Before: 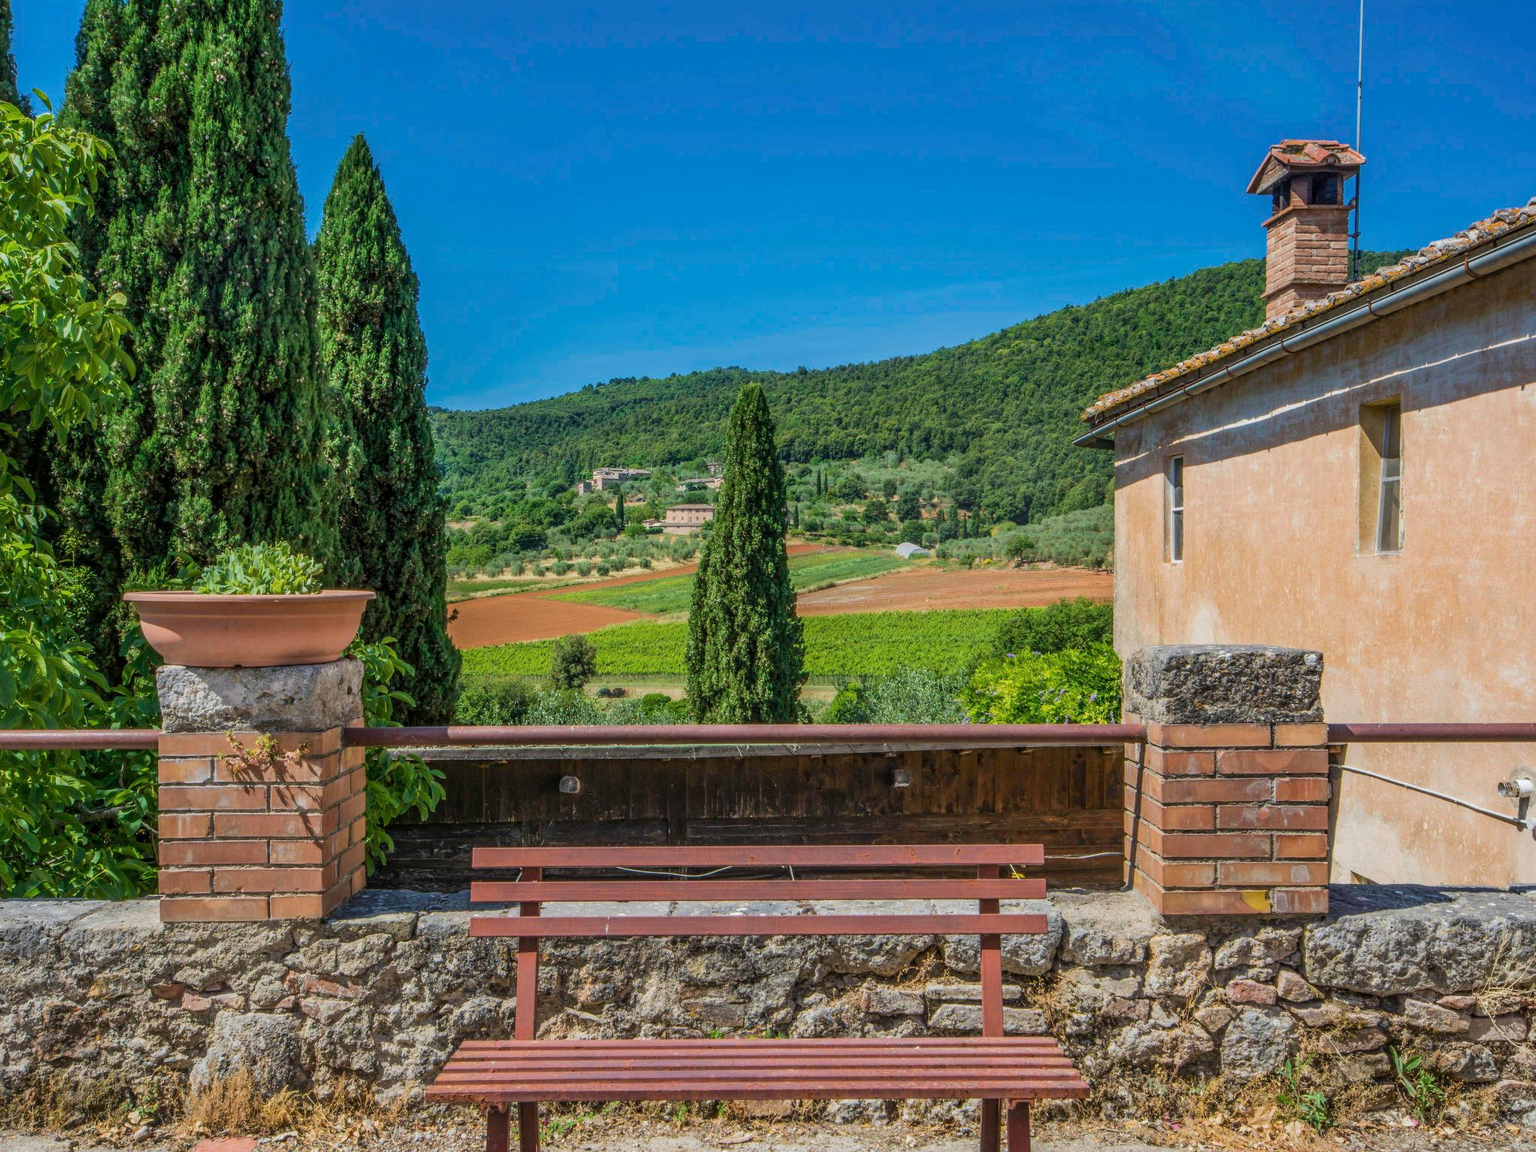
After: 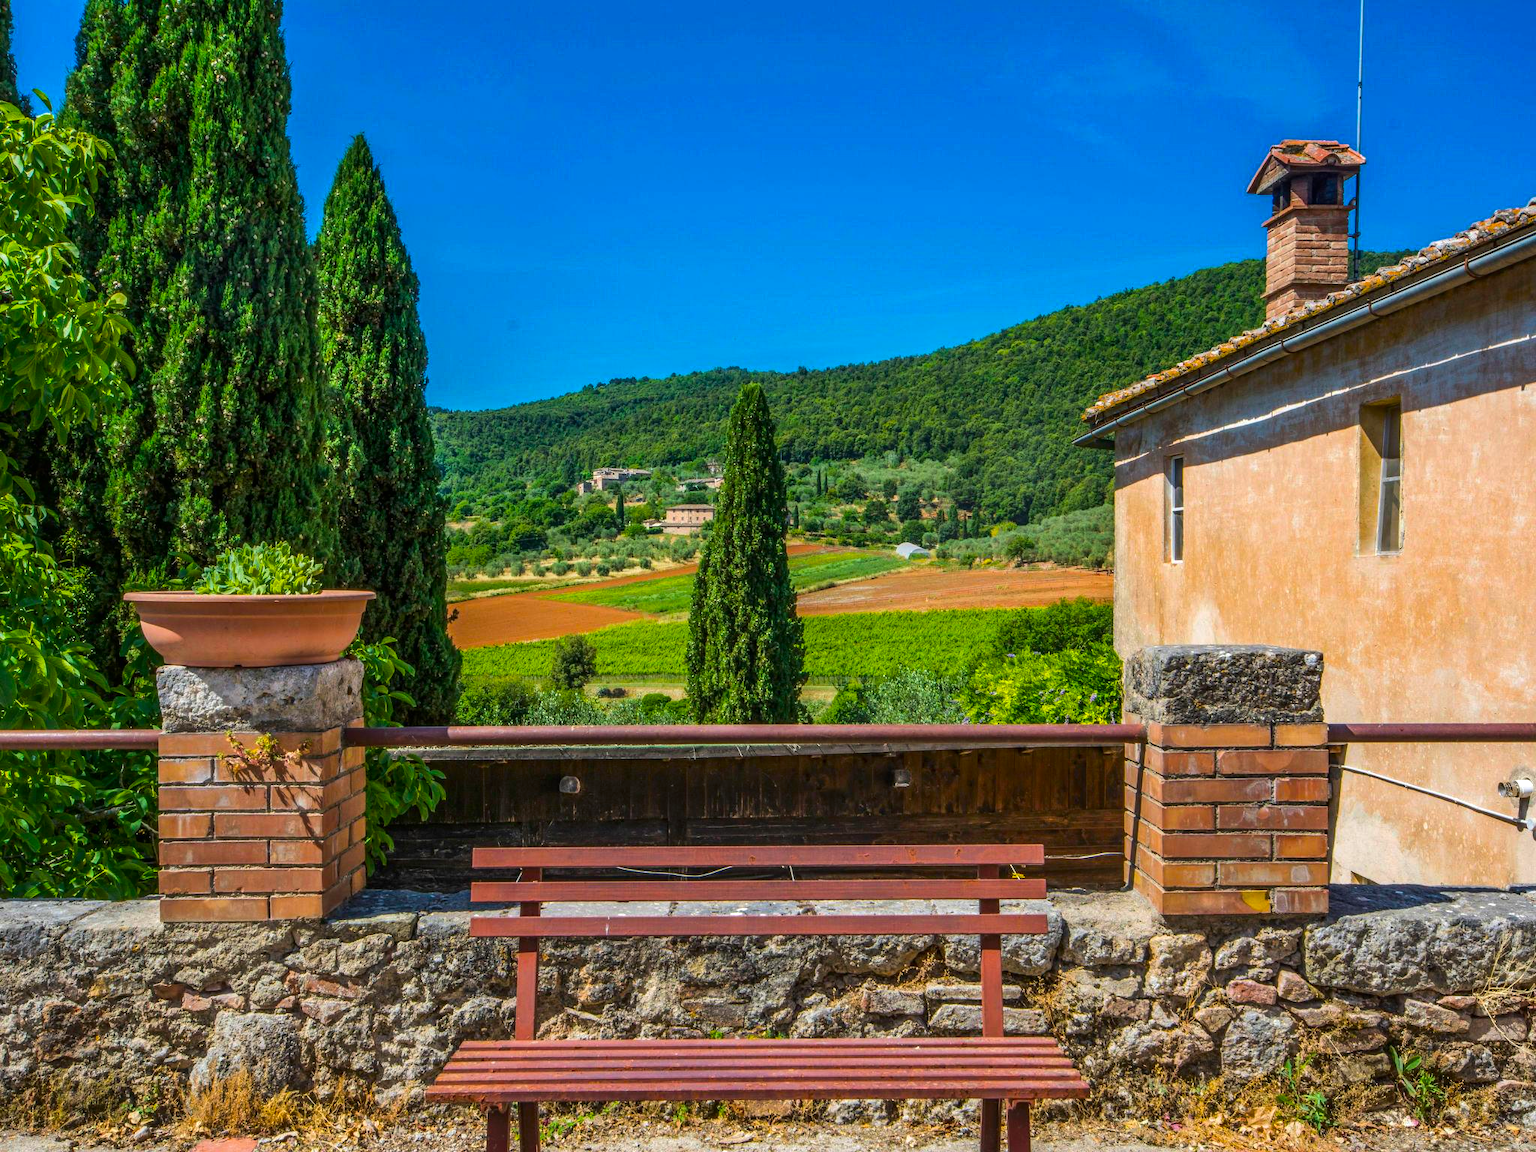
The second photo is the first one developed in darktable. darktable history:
contrast brightness saturation: brightness -0.098
exposure: black level correction -0.001, exposure 0.08 EV, compensate exposure bias true, compensate highlight preservation false
color balance rgb: linear chroma grading › shadows -29.371%, linear chroma grading › global chroma 35.602%, perceptual saturation grading › global saturation 2.777%, perceptual brilliance grading › highlights 7.458%, perceptual brilliance grading › mid-tones 4.245%, perceptual brilliance grading › shadows 1.495%
